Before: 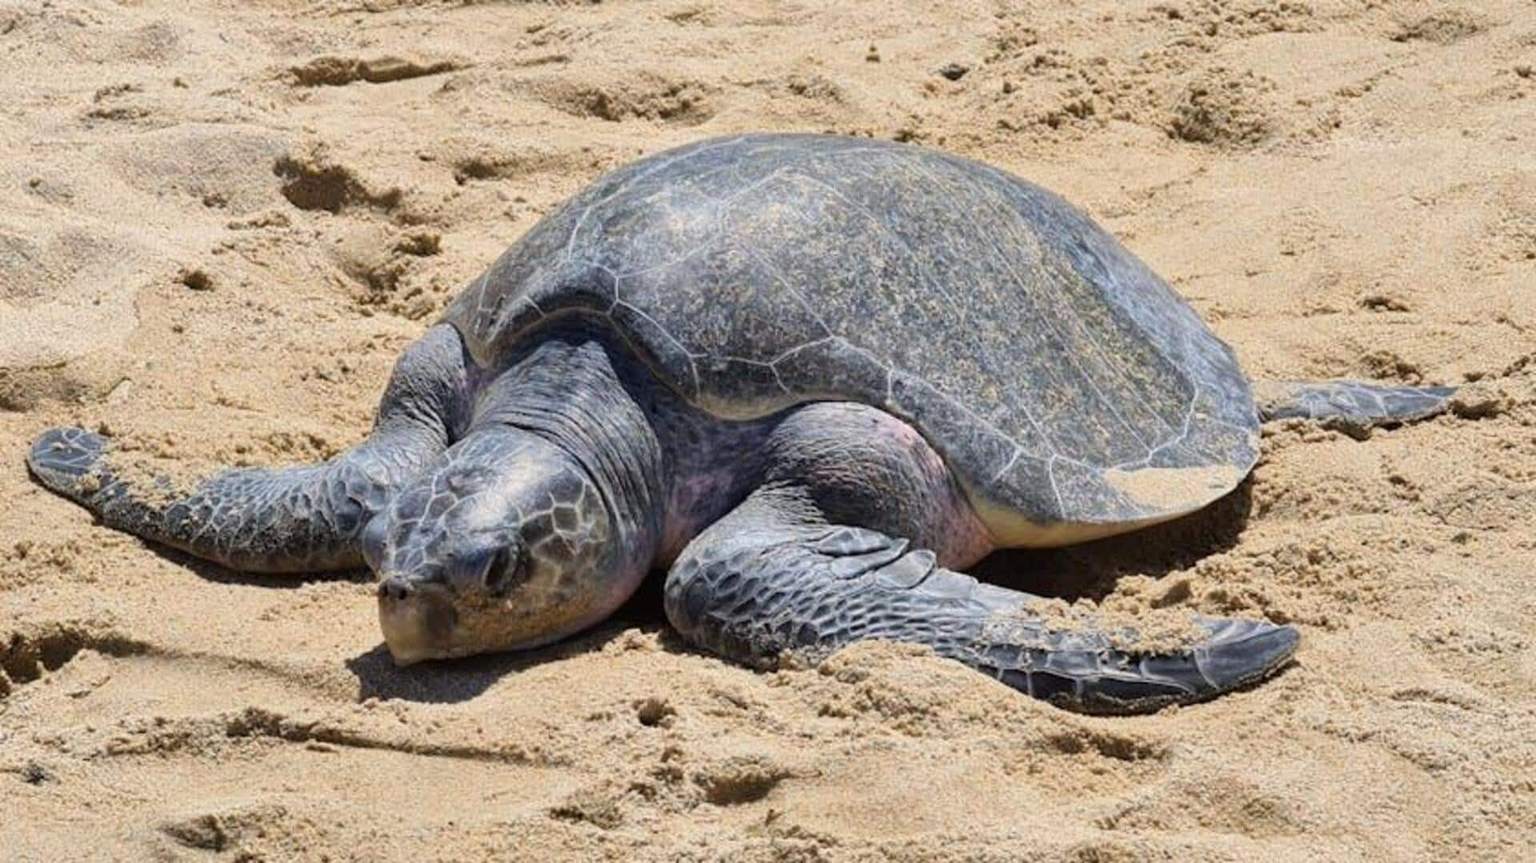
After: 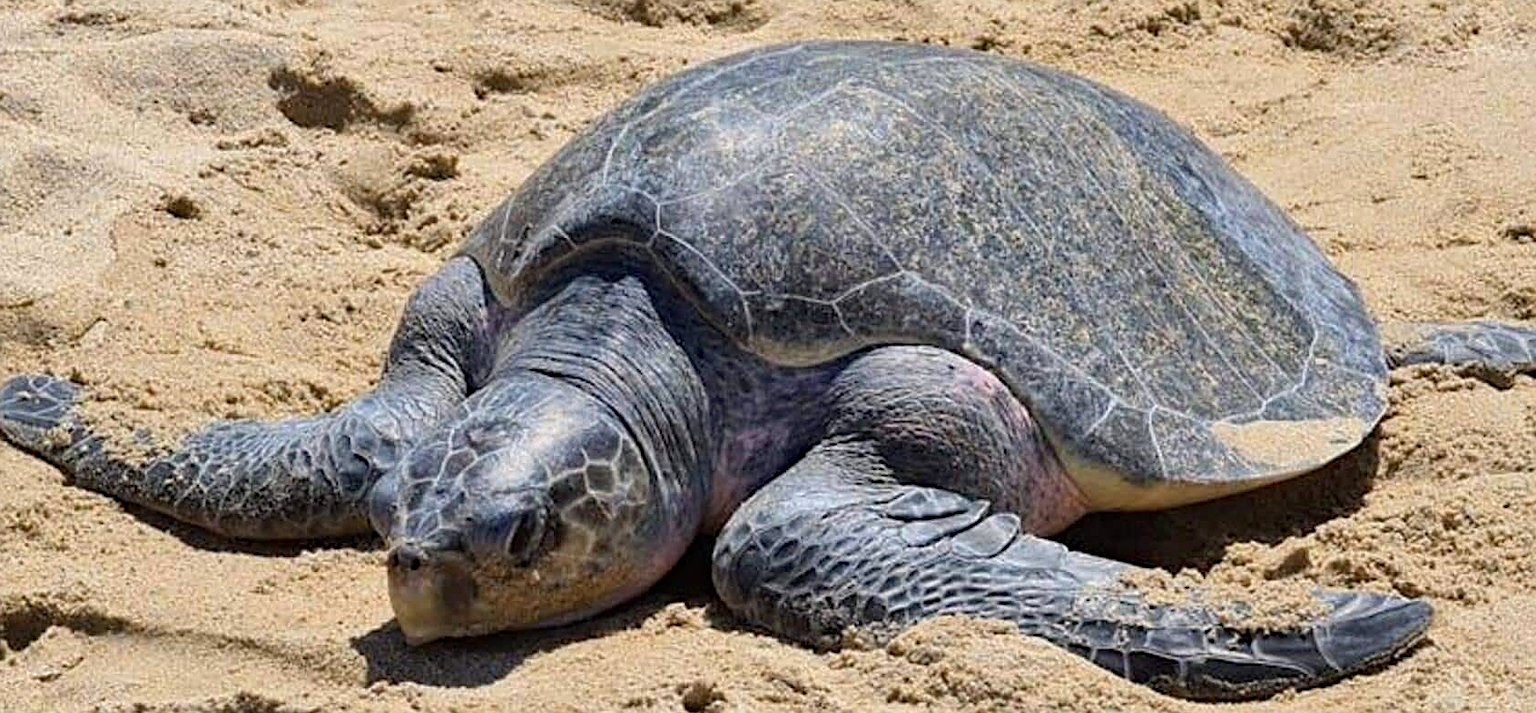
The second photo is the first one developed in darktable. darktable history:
crop and rotate: left 2.401%, top 11.314%, right 9.455%, bottom 15.758%
haze removal: adaptive false
sharpen: on, module defaults
